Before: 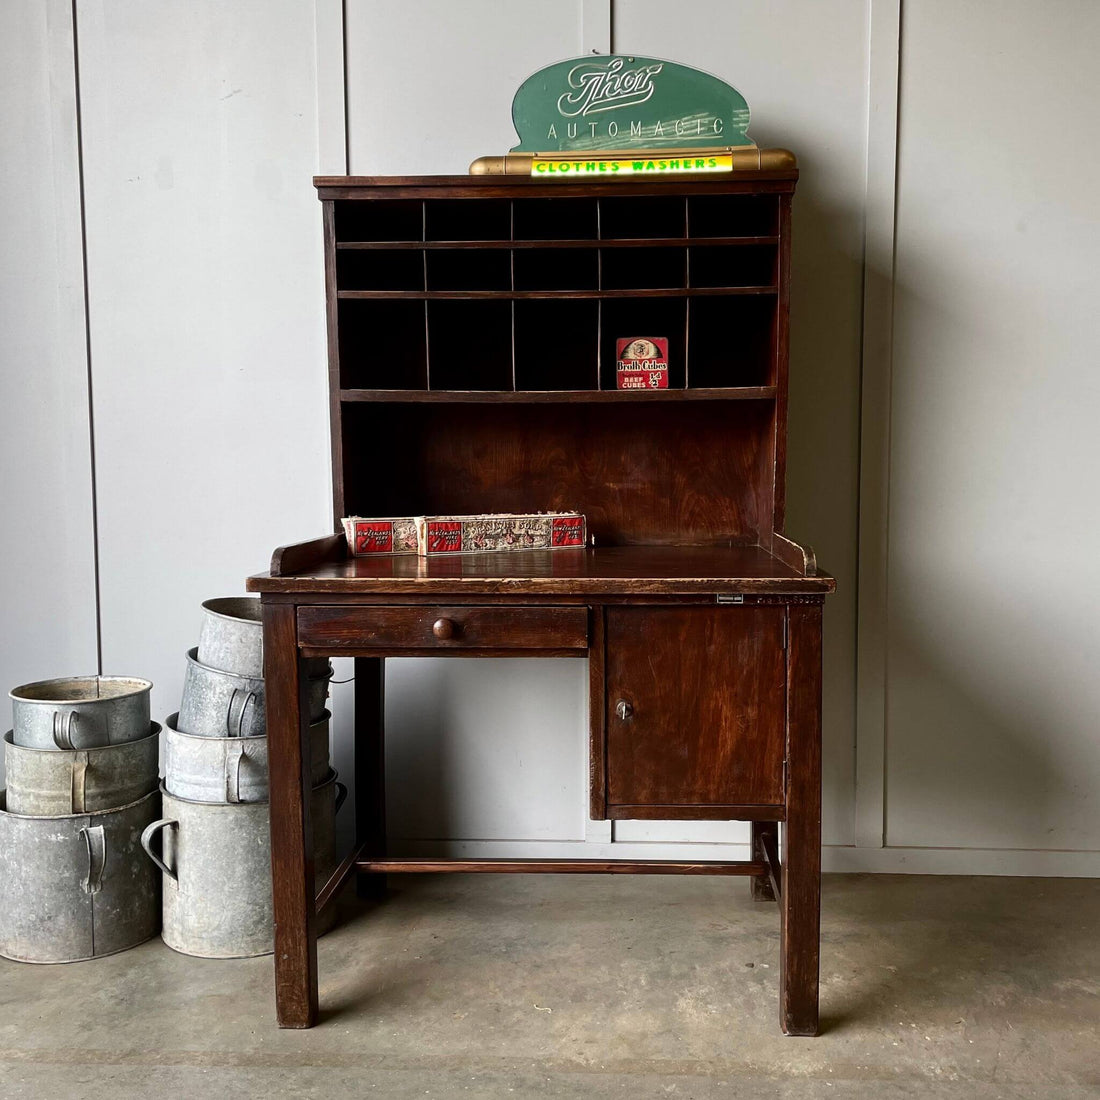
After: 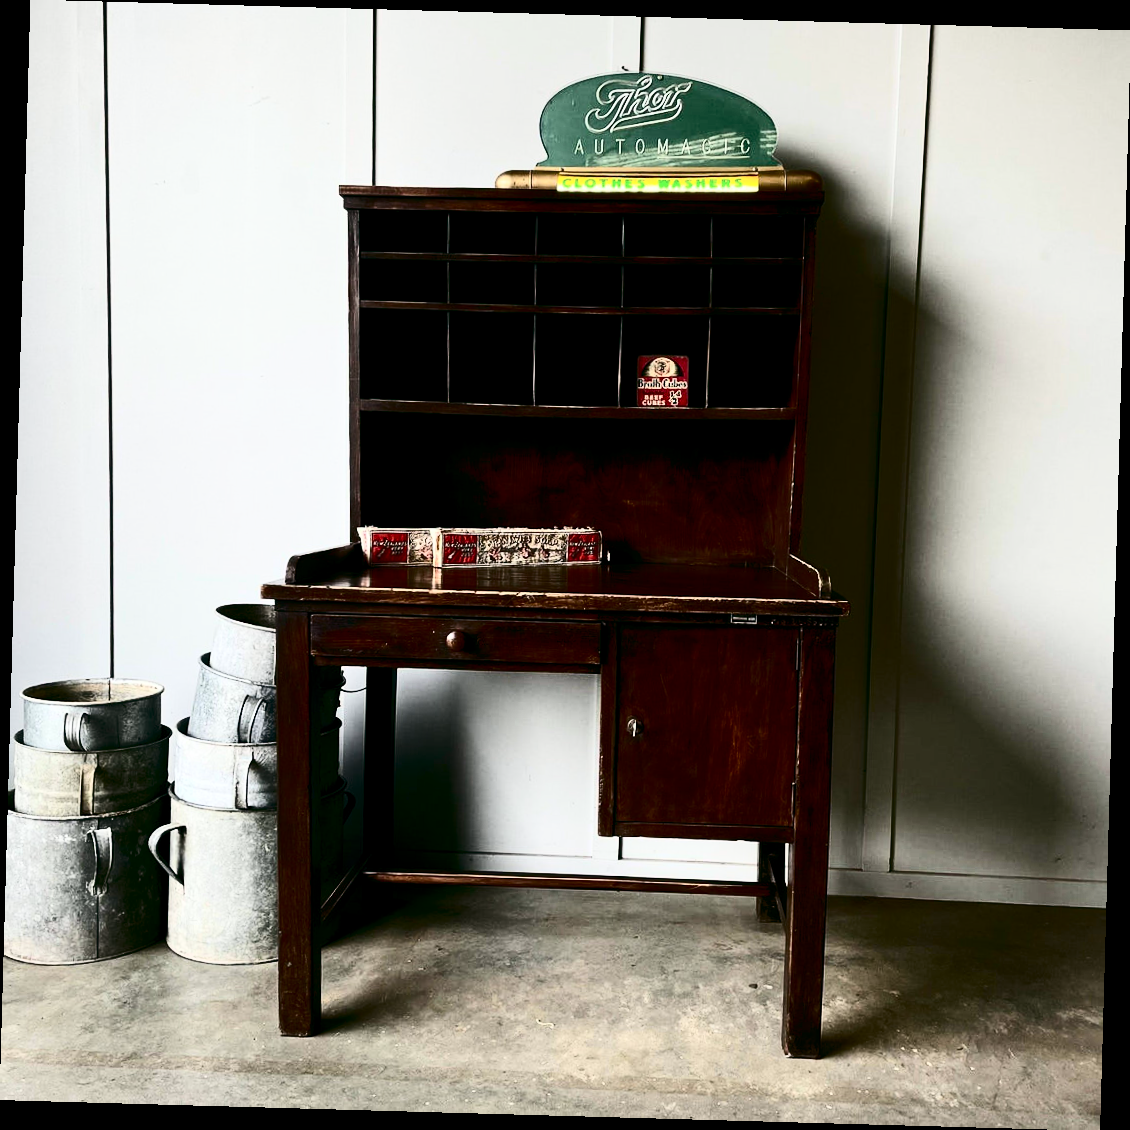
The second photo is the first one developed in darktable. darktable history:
color balance rgb: global offset › luminance -0.311%, global offset › chroma 0.117%, global offset › hue 167.84°, perceptual saturation grading › global saturation 9.845%
crop and rotate: angle -1.61°
contrast brightness saturation: contrast 0.514, saturation -0.103
